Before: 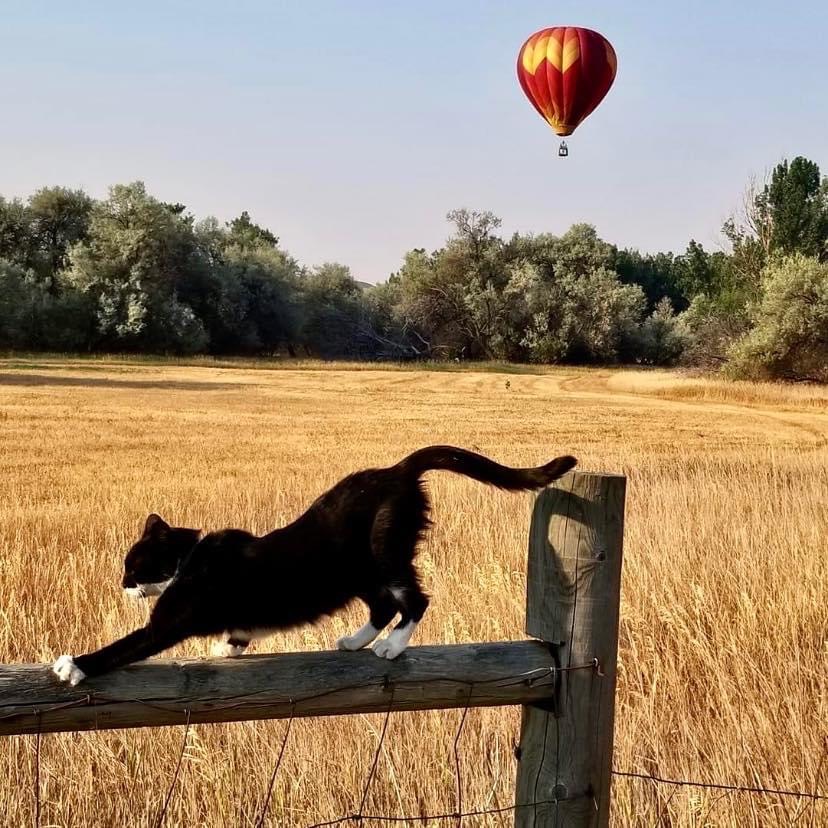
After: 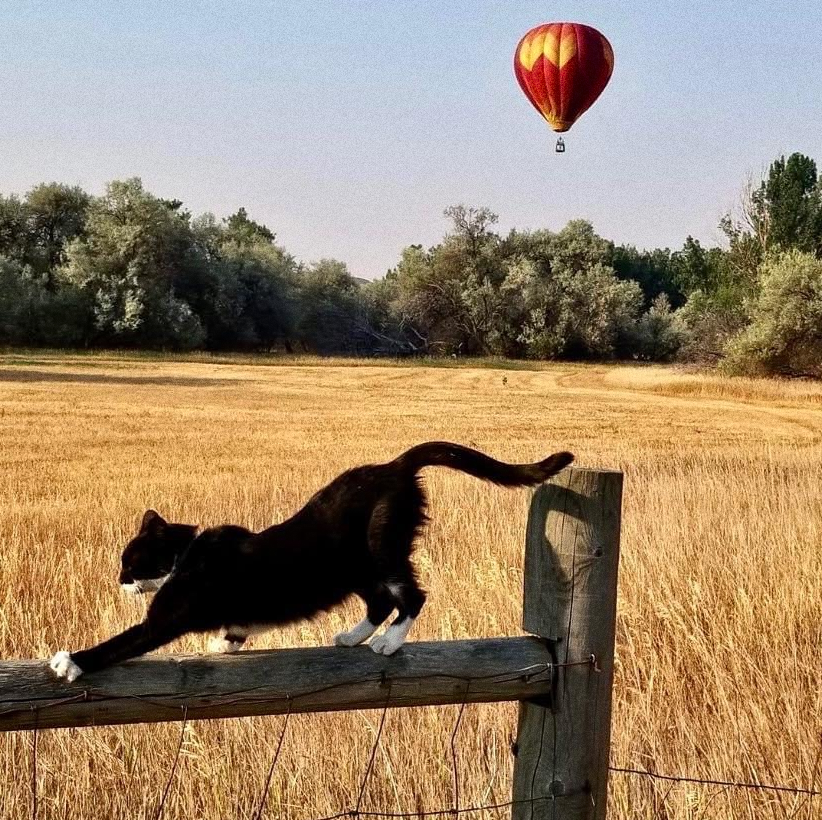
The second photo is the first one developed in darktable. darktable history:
crop: left 0.434%, top 0.485%, right 0.244%, bottom 0.386%
grain: coarseness 0.09 ISO, strength 40%
